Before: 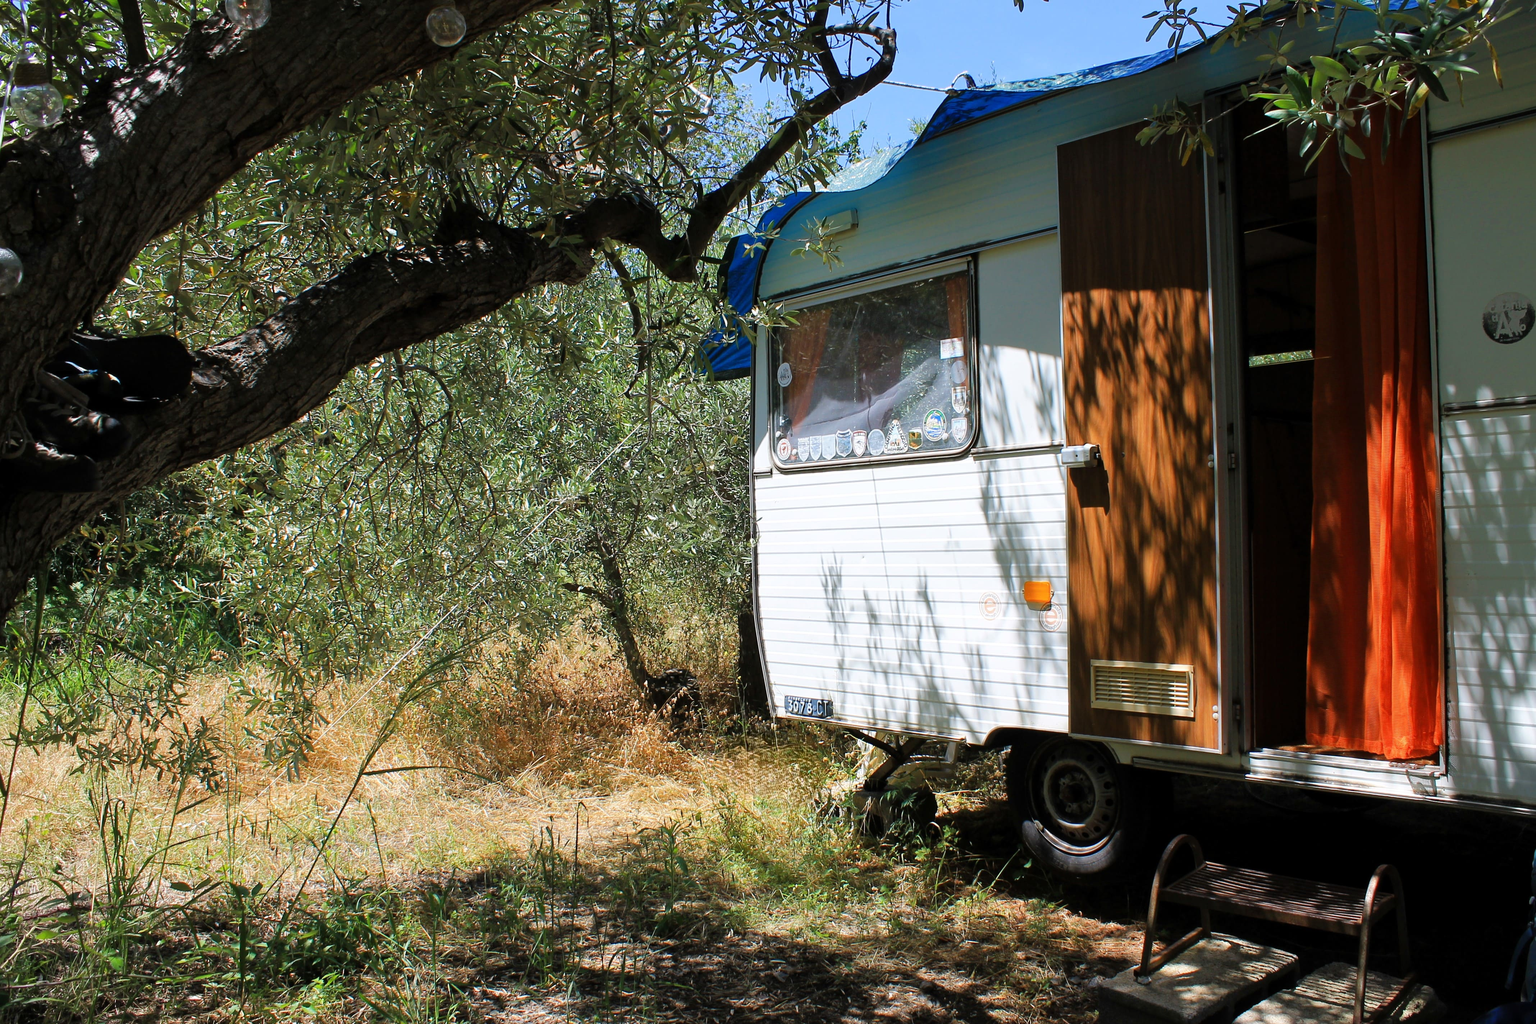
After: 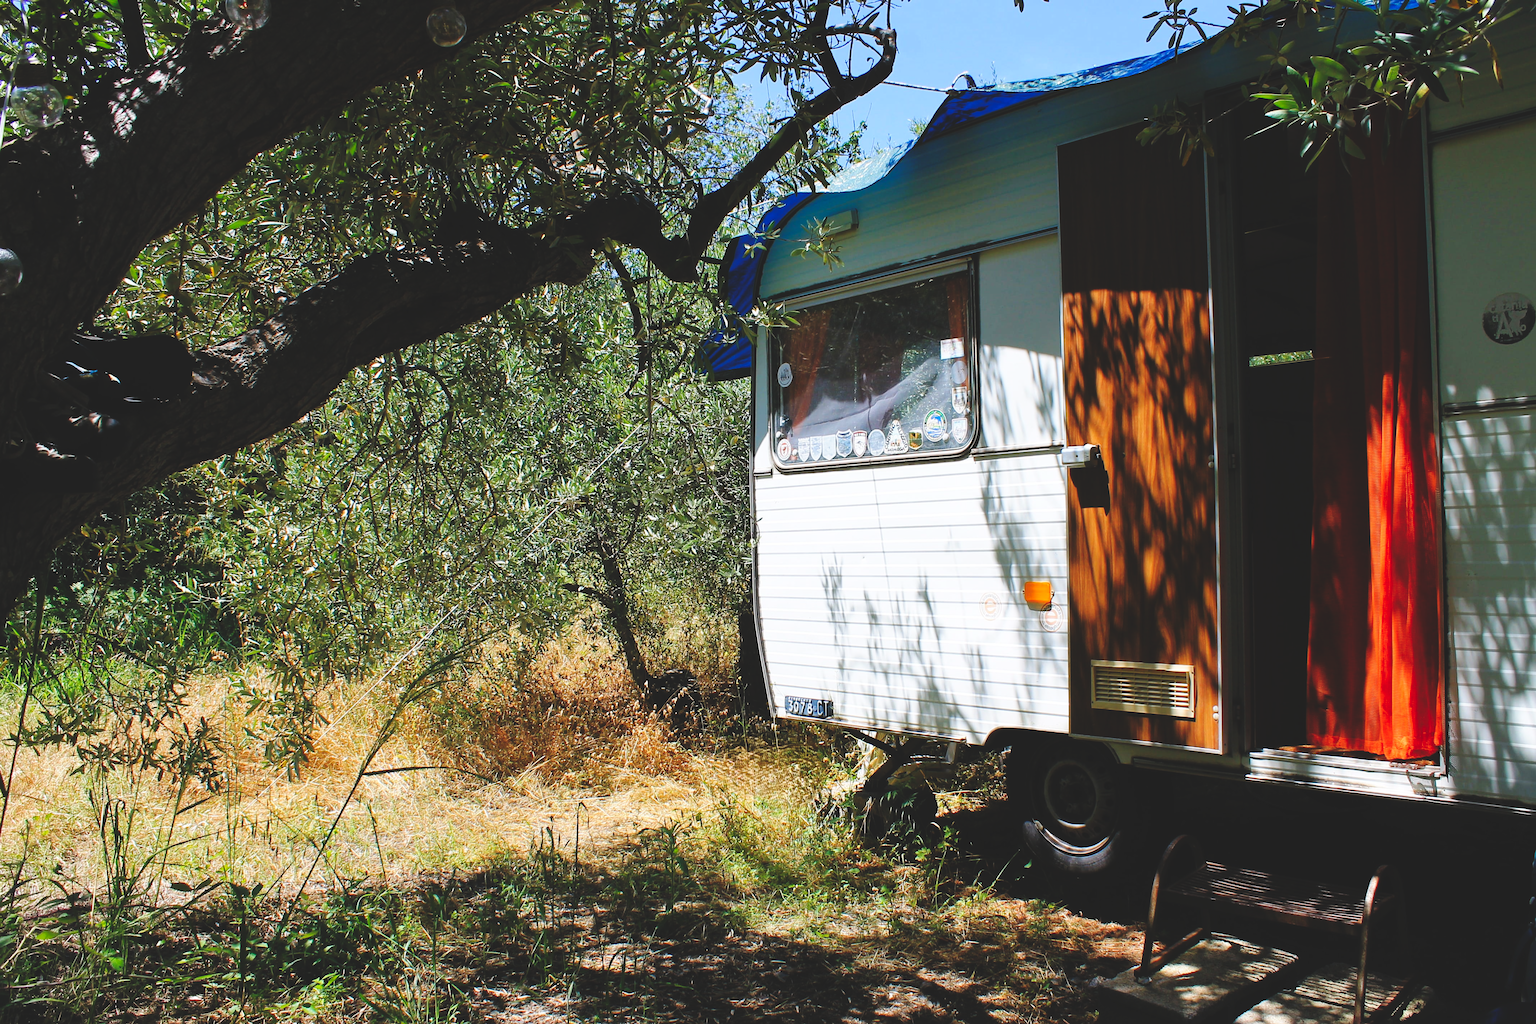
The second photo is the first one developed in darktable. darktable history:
vibrance: vibrance 0%
base curve: curves: ch0 [(0, 0) (0.036, 0.025) (0.121, 0.166) (0.206, 0.329) (0.605, 0.79) (1, 1)], preserve colors none
rgb curve: curves: ch0 [(0, 0.186) (0.314, 0.284) (0.775, 0.708) (1, 1)], compensate middle gray true, preserve colors none
